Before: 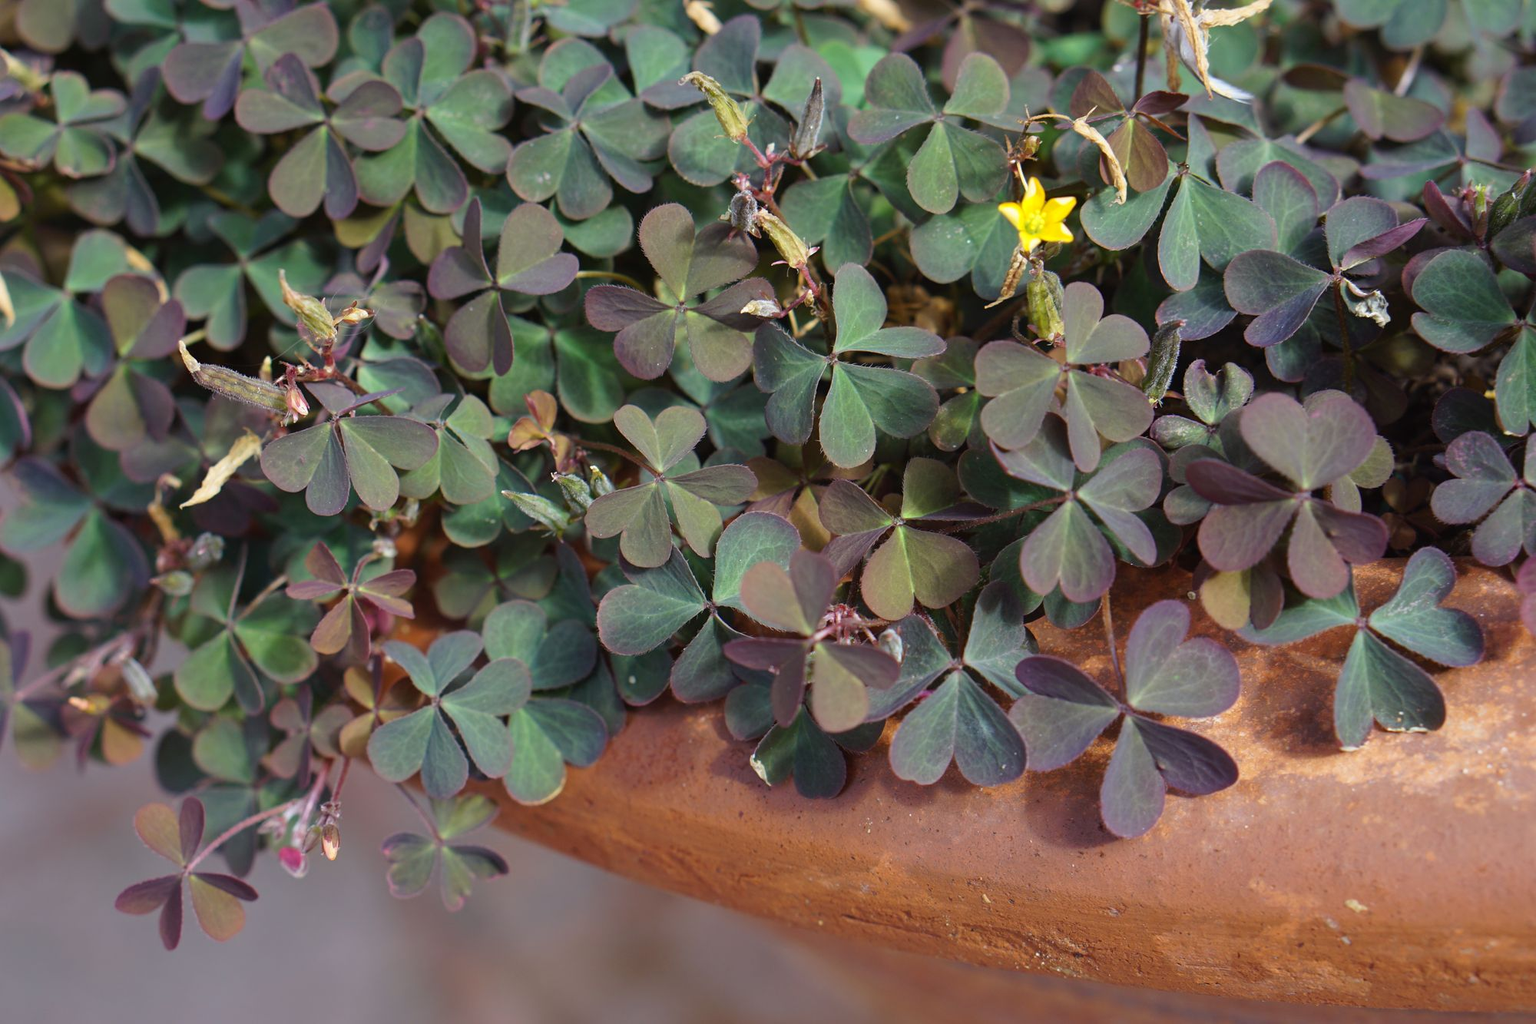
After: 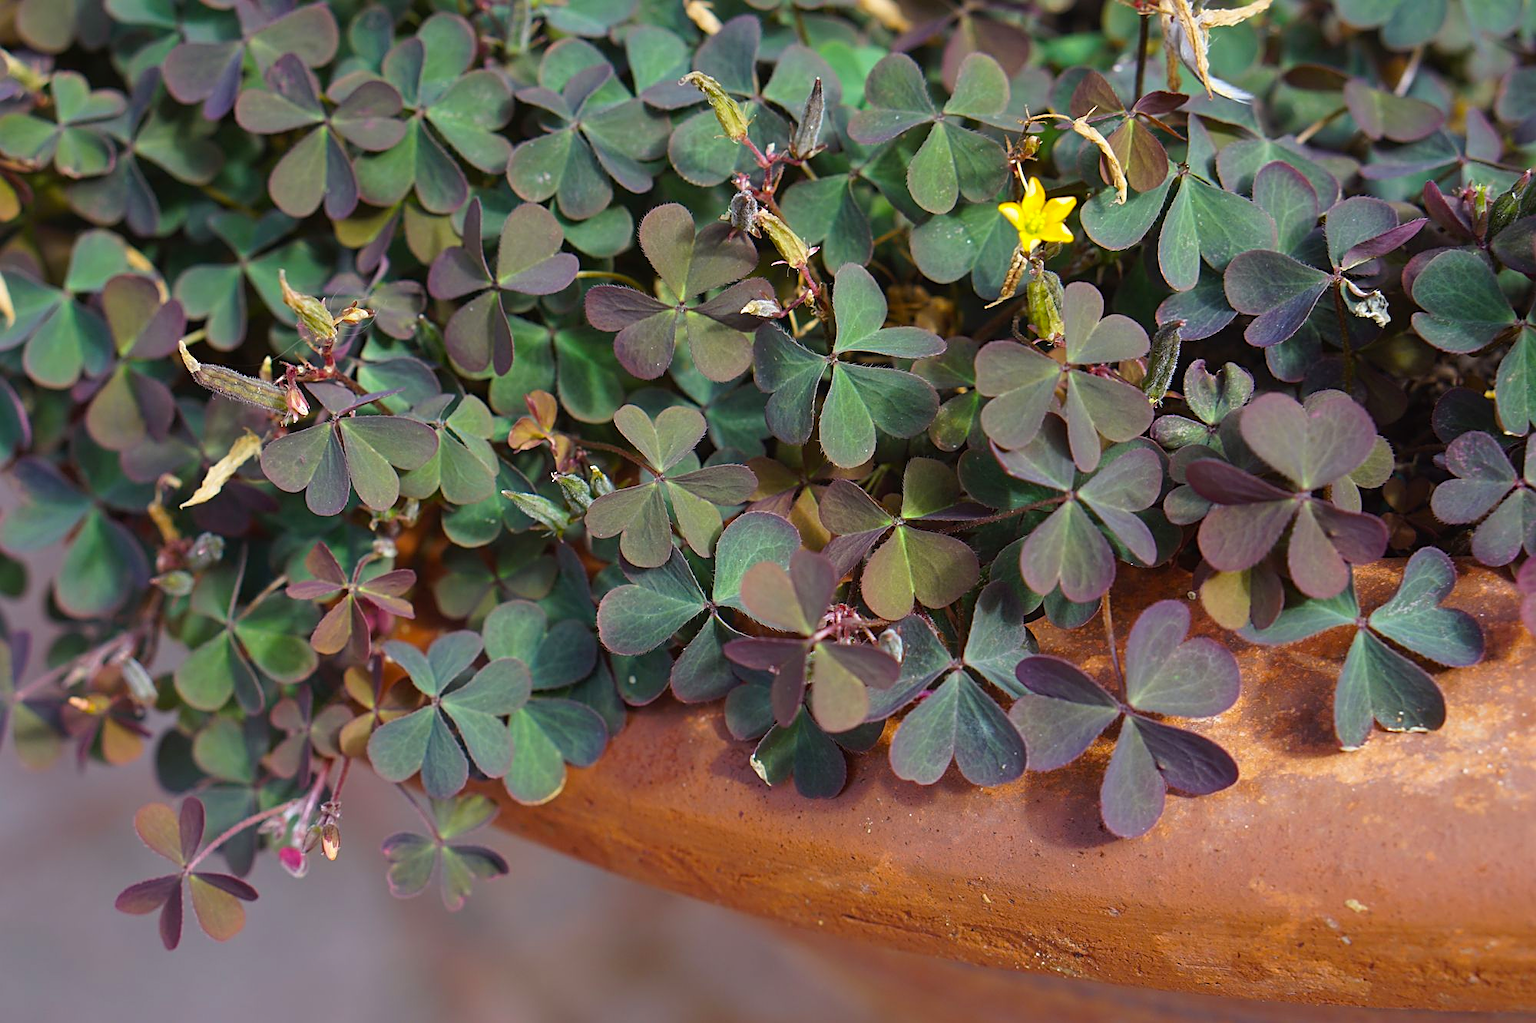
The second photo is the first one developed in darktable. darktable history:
sharpen: on, module defaults
color balance rgb: perceptual saturation grading › global saturation 20%, global vibrance 10%
